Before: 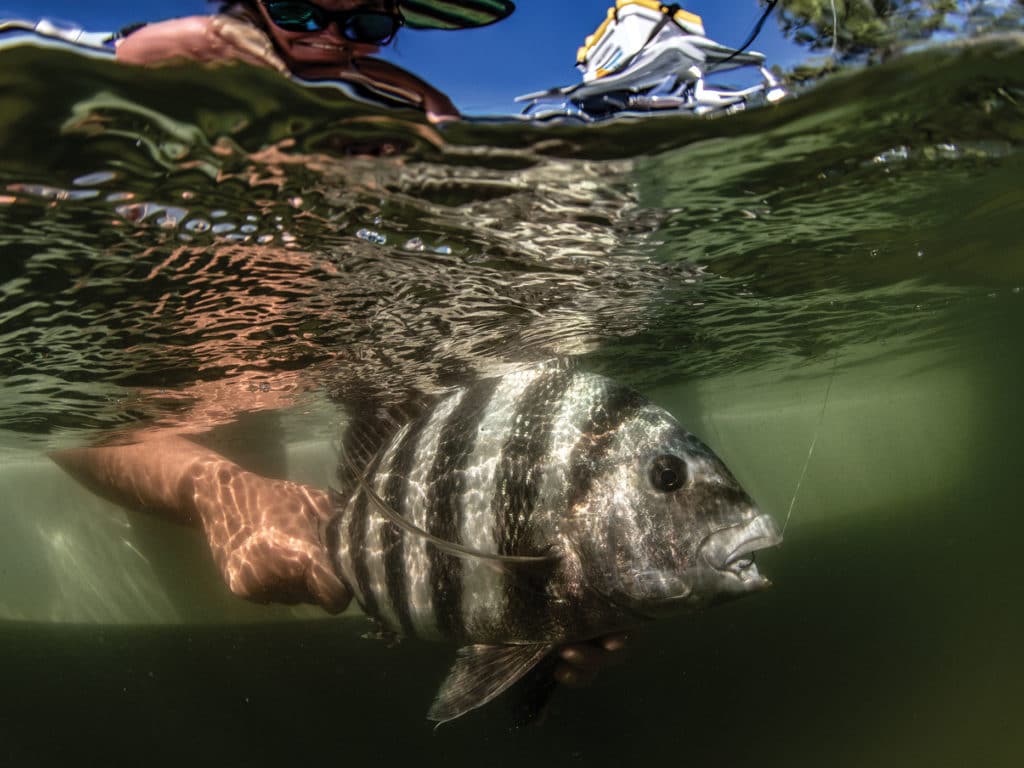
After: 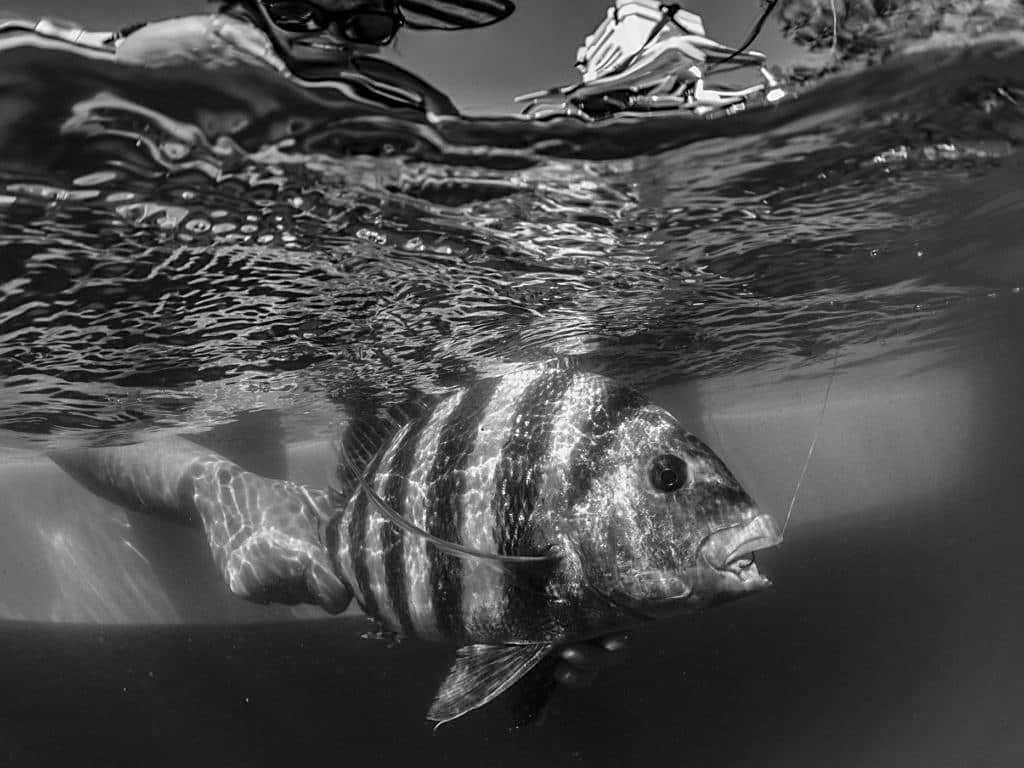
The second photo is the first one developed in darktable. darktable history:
shadows and highlights: soften with gaussian
sharpen: on, module defaults
monochrome: a -71.75, b 75.82
